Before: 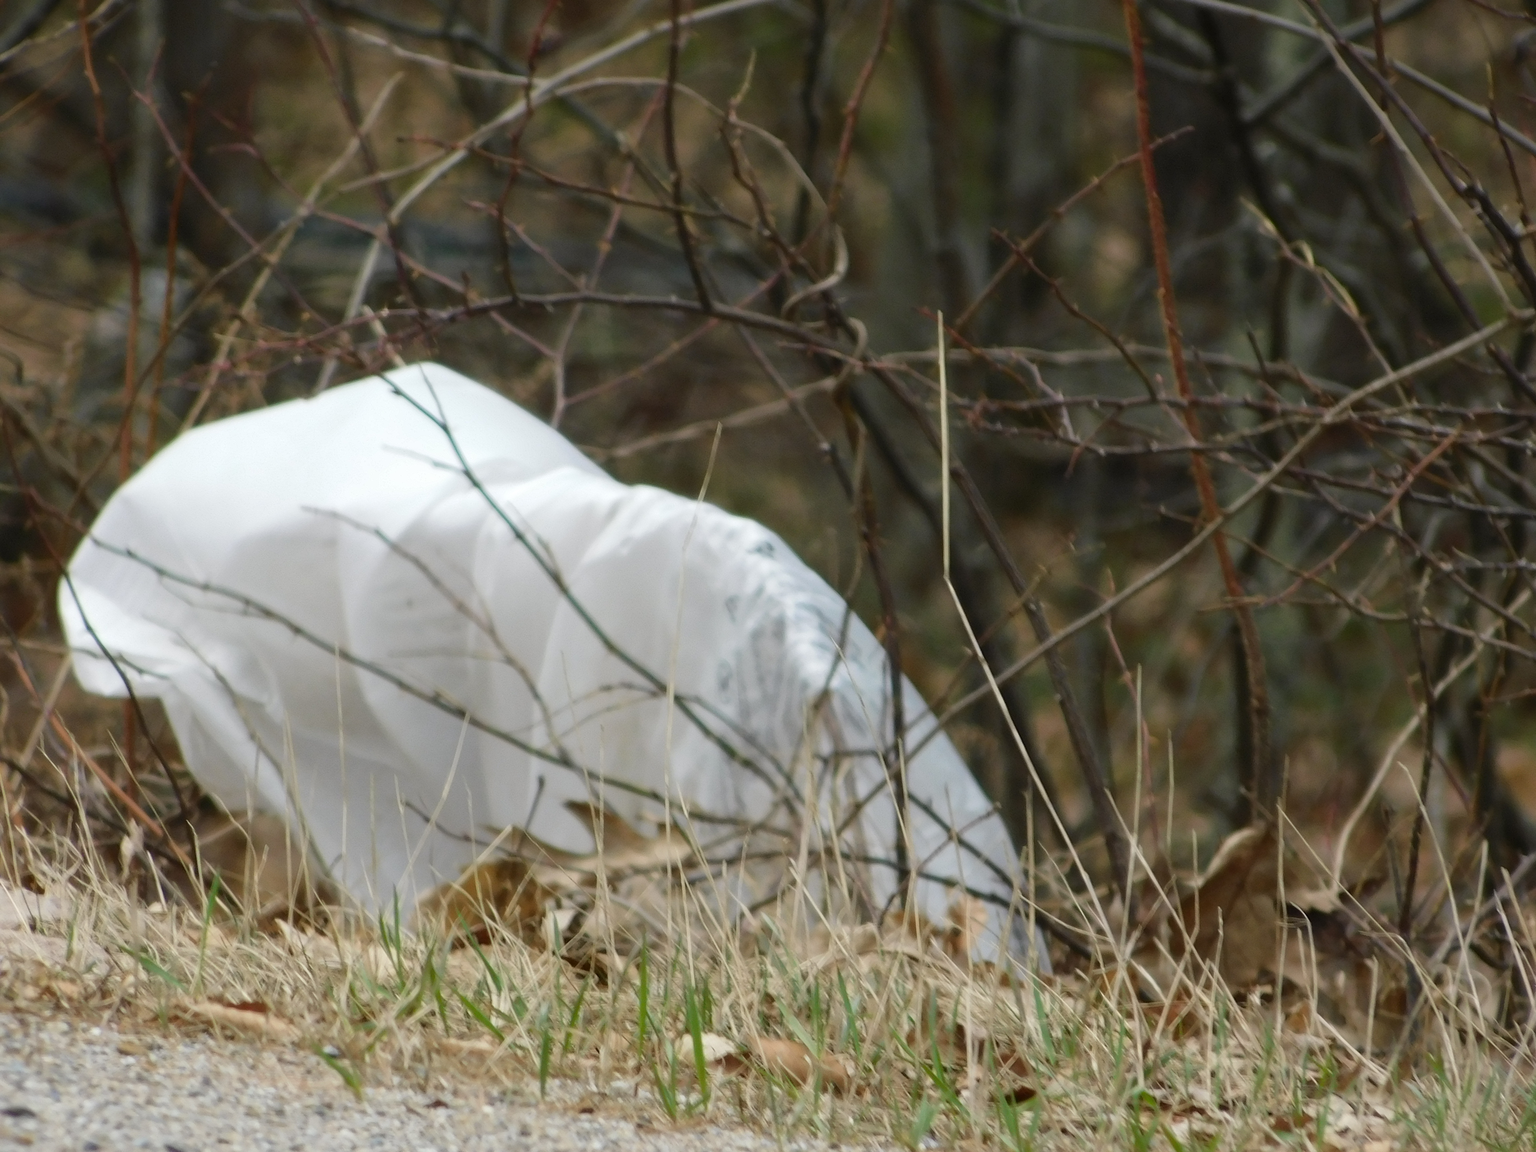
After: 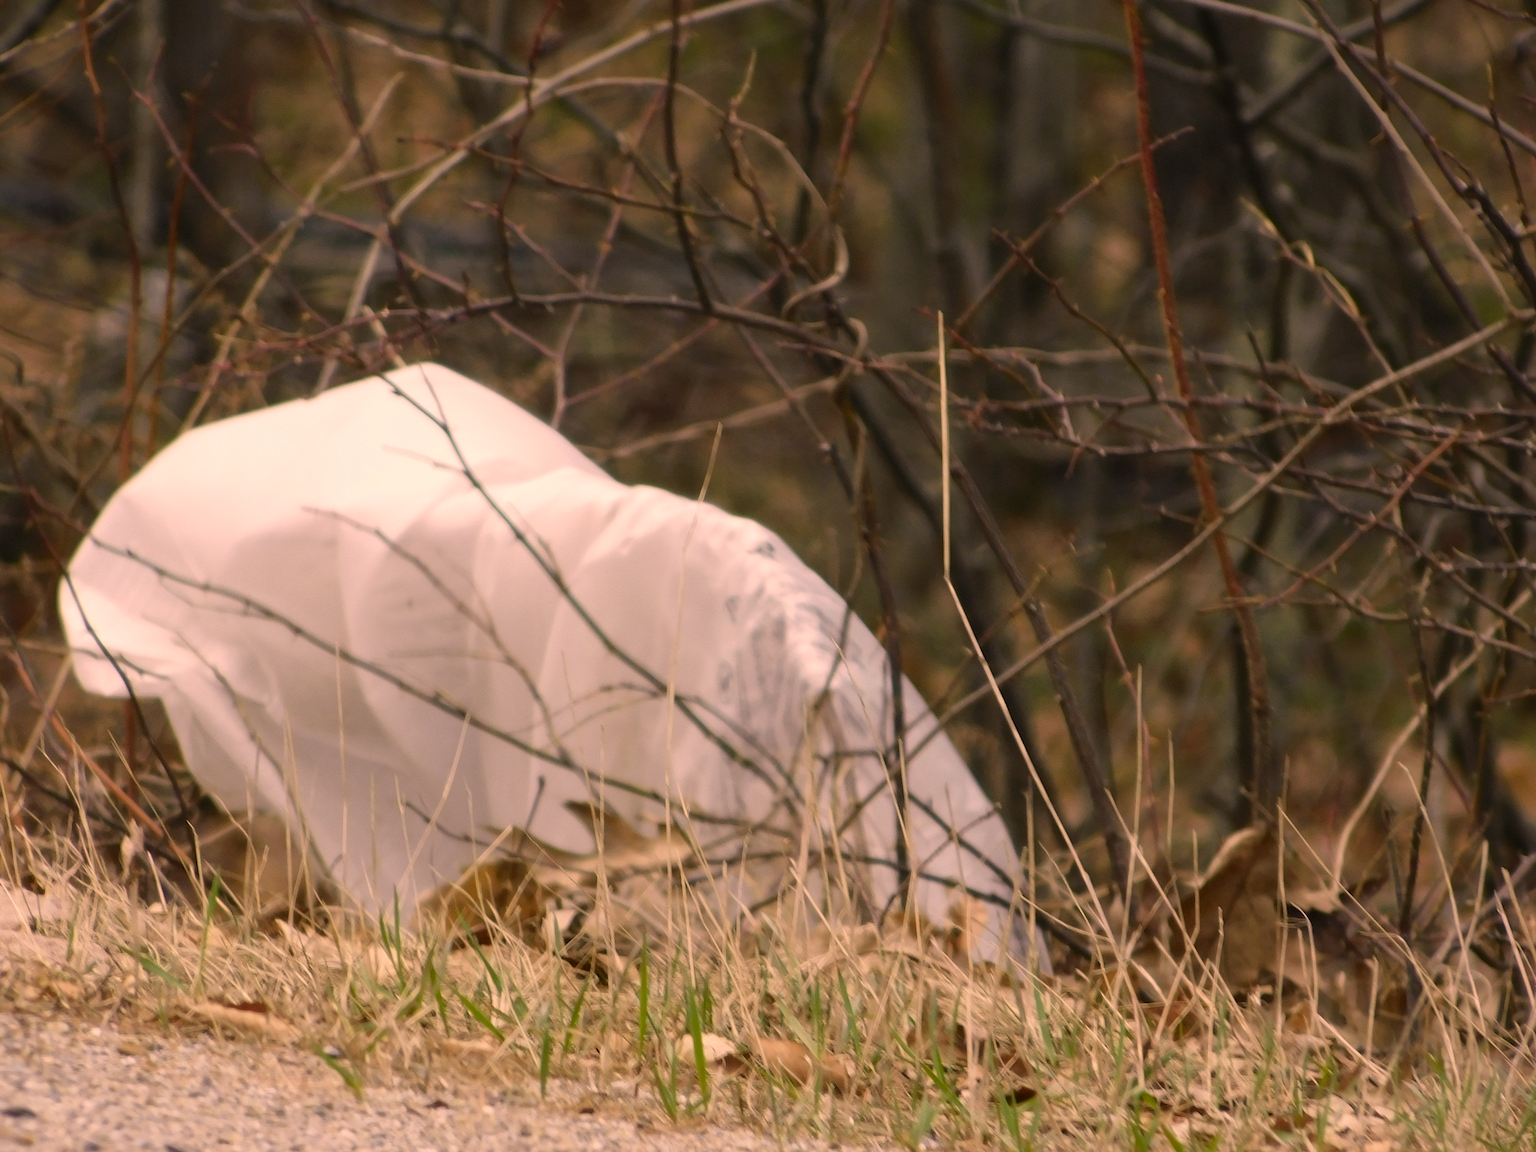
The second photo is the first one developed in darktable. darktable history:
color correction: highlights a* 20.99, highlights b* 19.39
